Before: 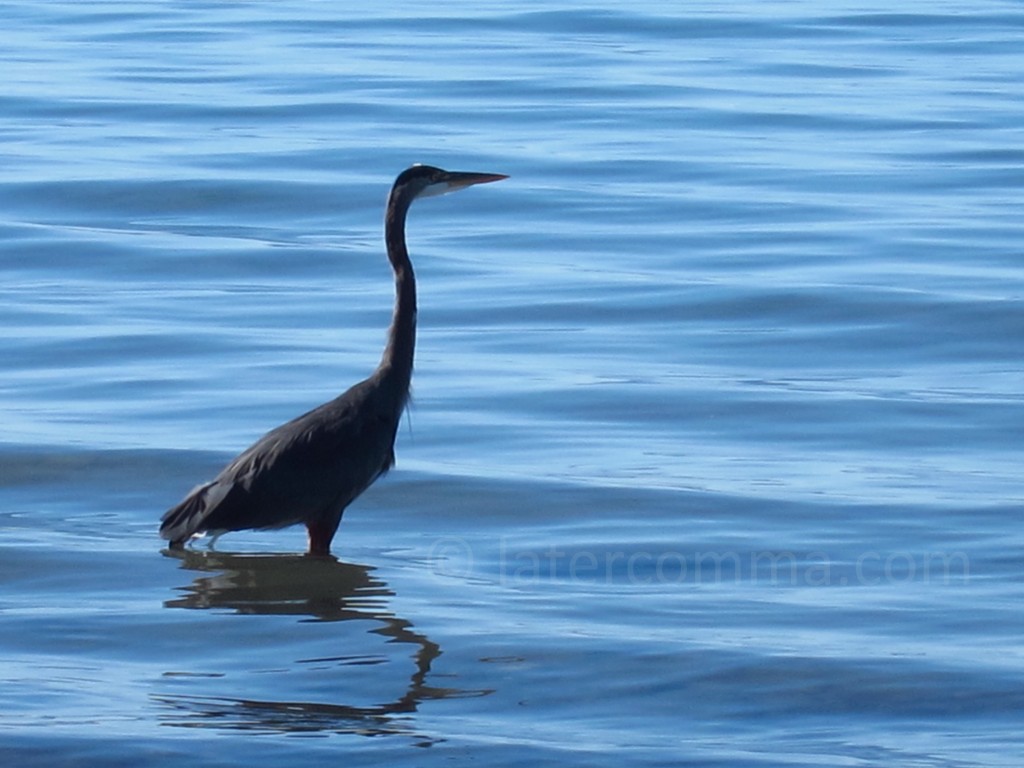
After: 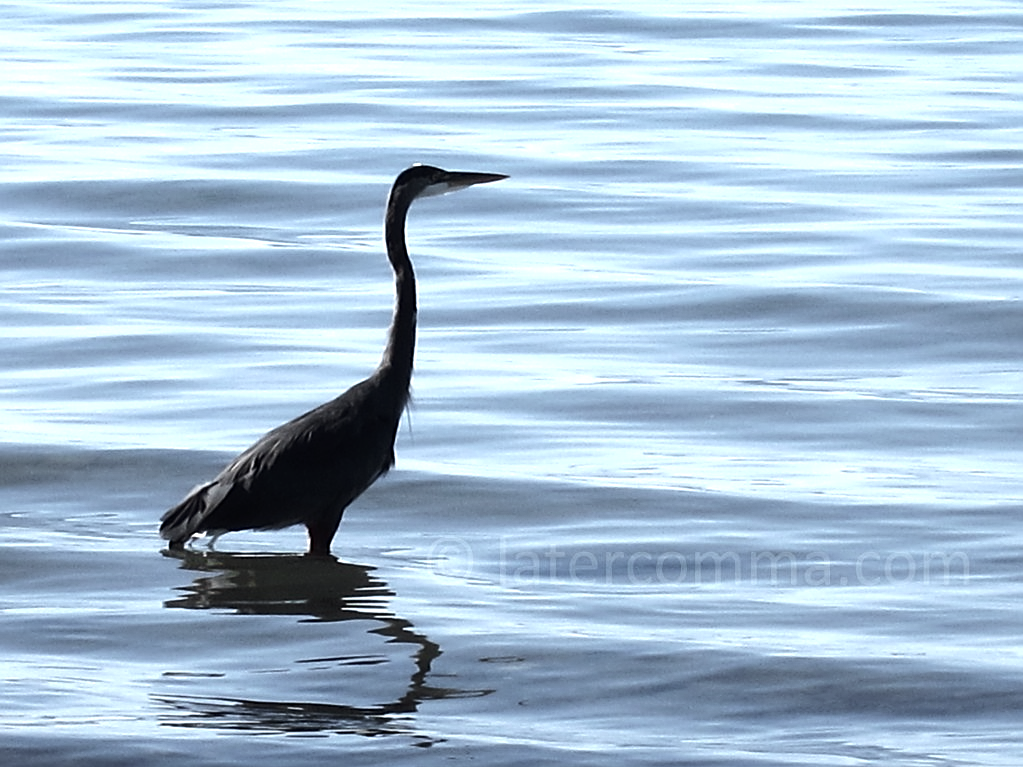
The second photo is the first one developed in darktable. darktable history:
tone equalizer: -8 EV -1.08 EV, -7 EV -1.01 EV, -6 EV -0.867 EV, -5 EV -0.578 EV, -3 EV 0.578 EV, -2 EV 0.867 EV, -1 EV 1.01 EV, +0 EV 1.08 EV, edges refinement/feathering 500, mask exposure compensation -1.57 EV, preserve details no
color correction: highlights b* 3
color zones: curves: ch1 [(0.25, 0.61) (0.75, 0.248)]
sharpen: on, module defaults
